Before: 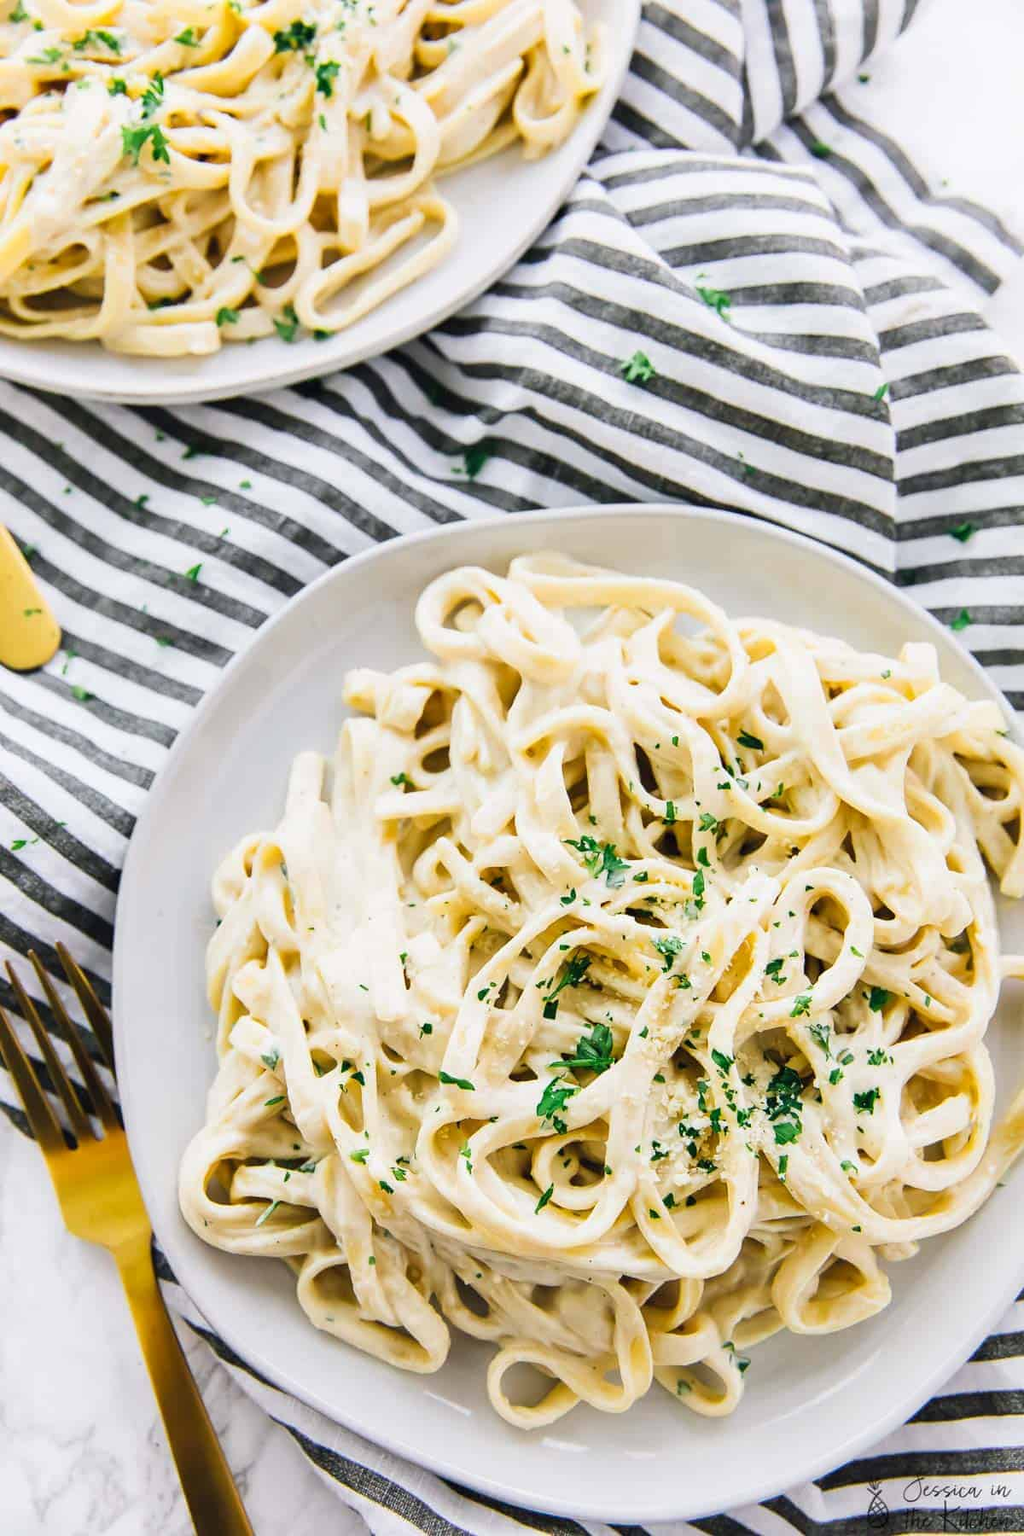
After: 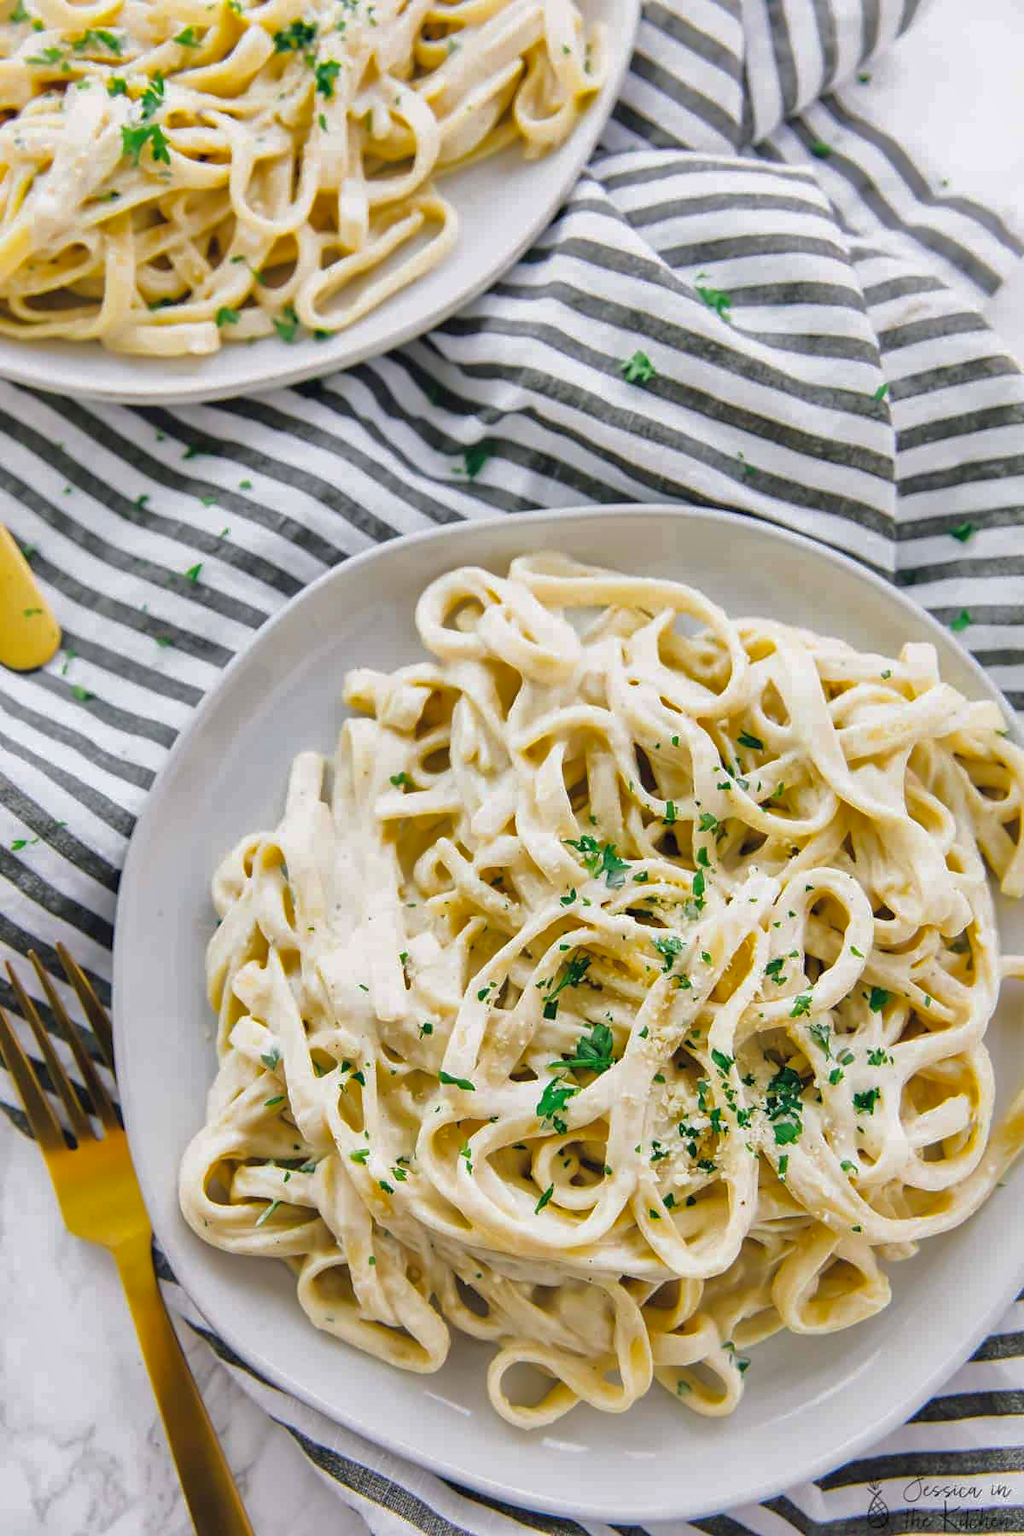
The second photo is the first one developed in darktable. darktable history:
shadows and highlights: shadows 39.51, highlights -60.06
